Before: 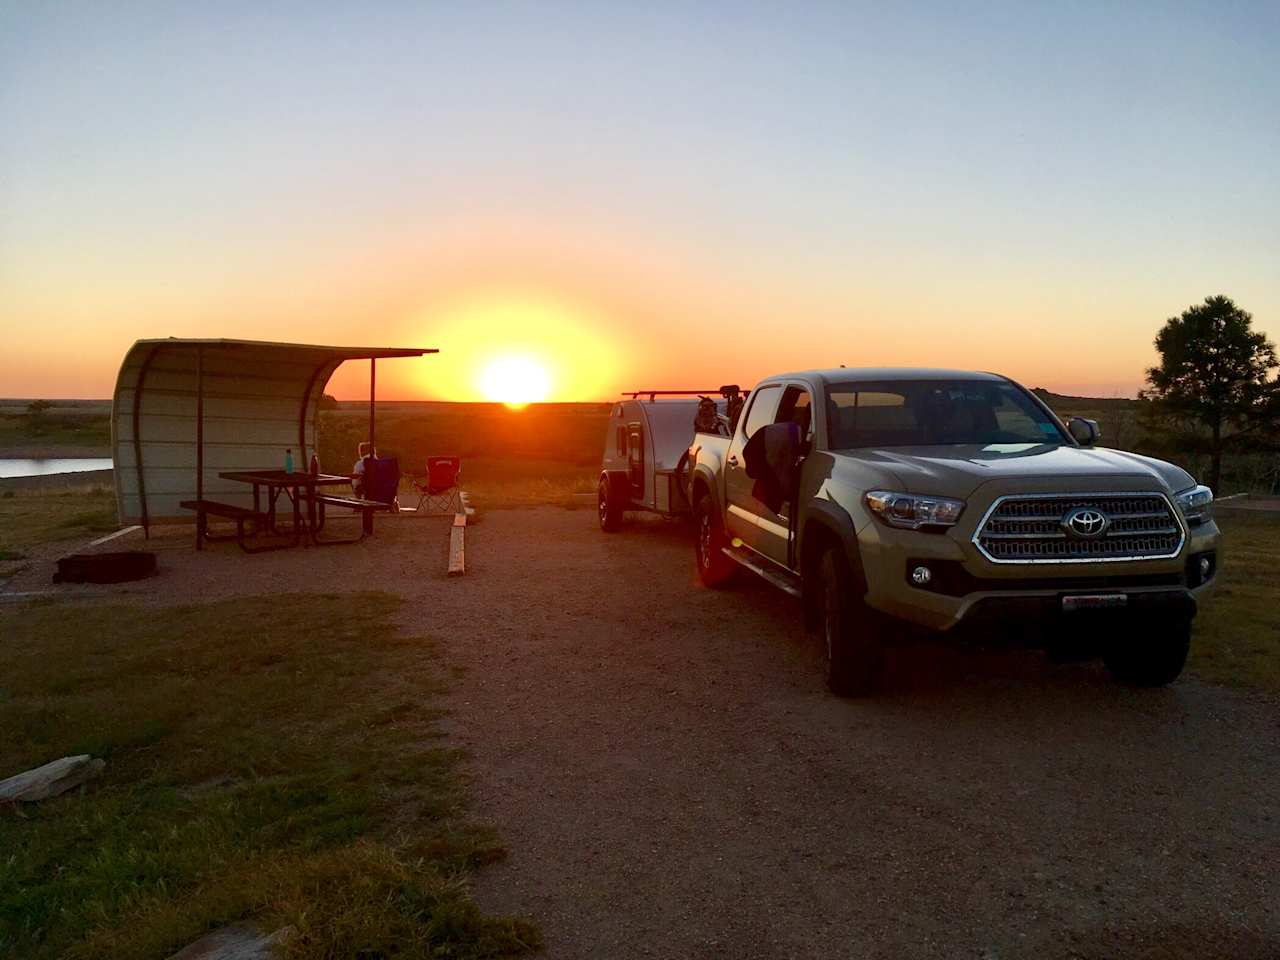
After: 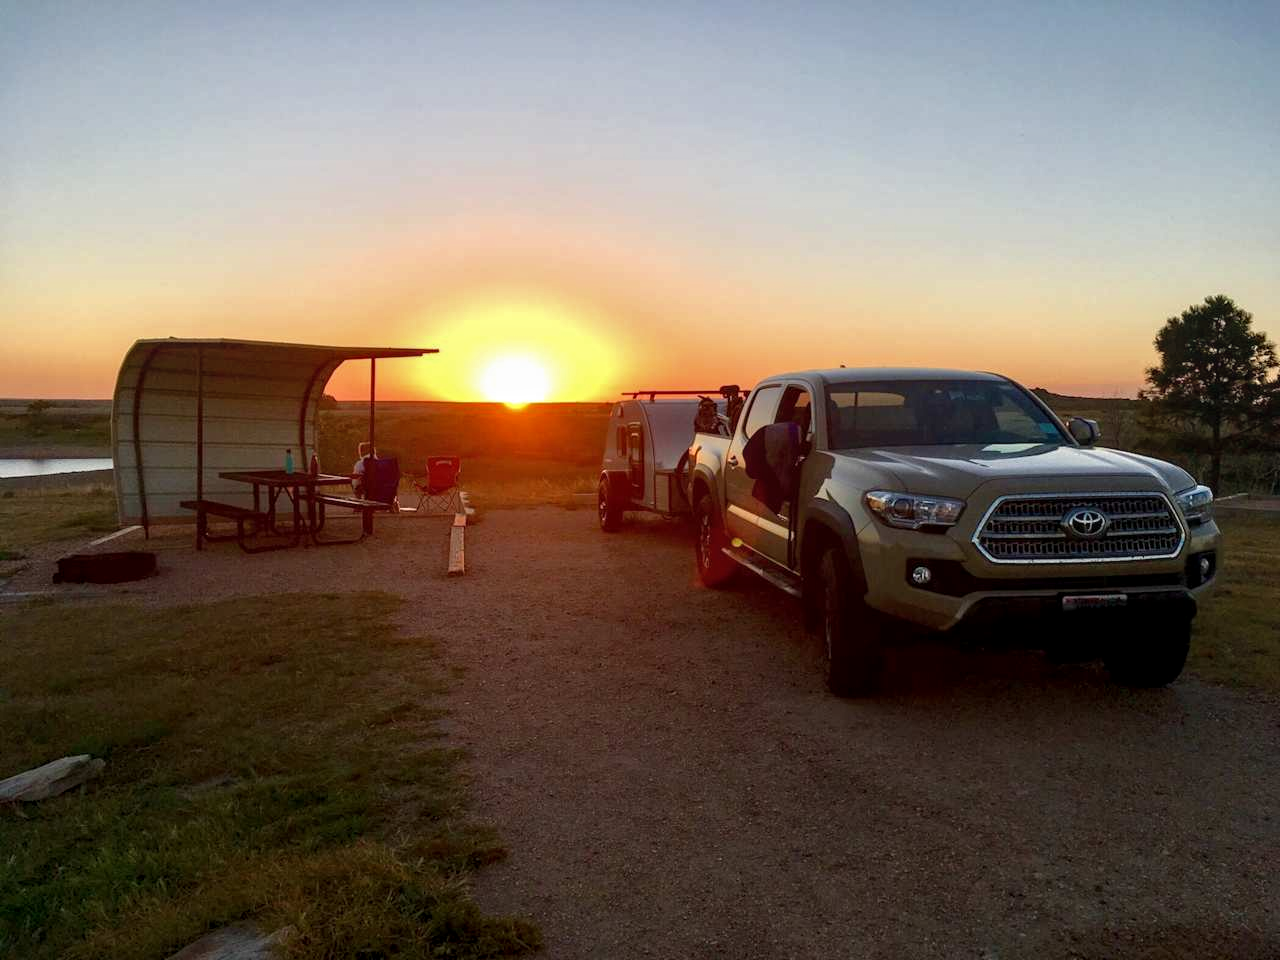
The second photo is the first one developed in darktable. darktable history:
tone curve: curves: ch0 [(0, 0) (0.077, 0.082) (0.765, 0.73) (1, 1)], color space Lab, independent channels, preserve colors none
local contrast: on, module defaults
